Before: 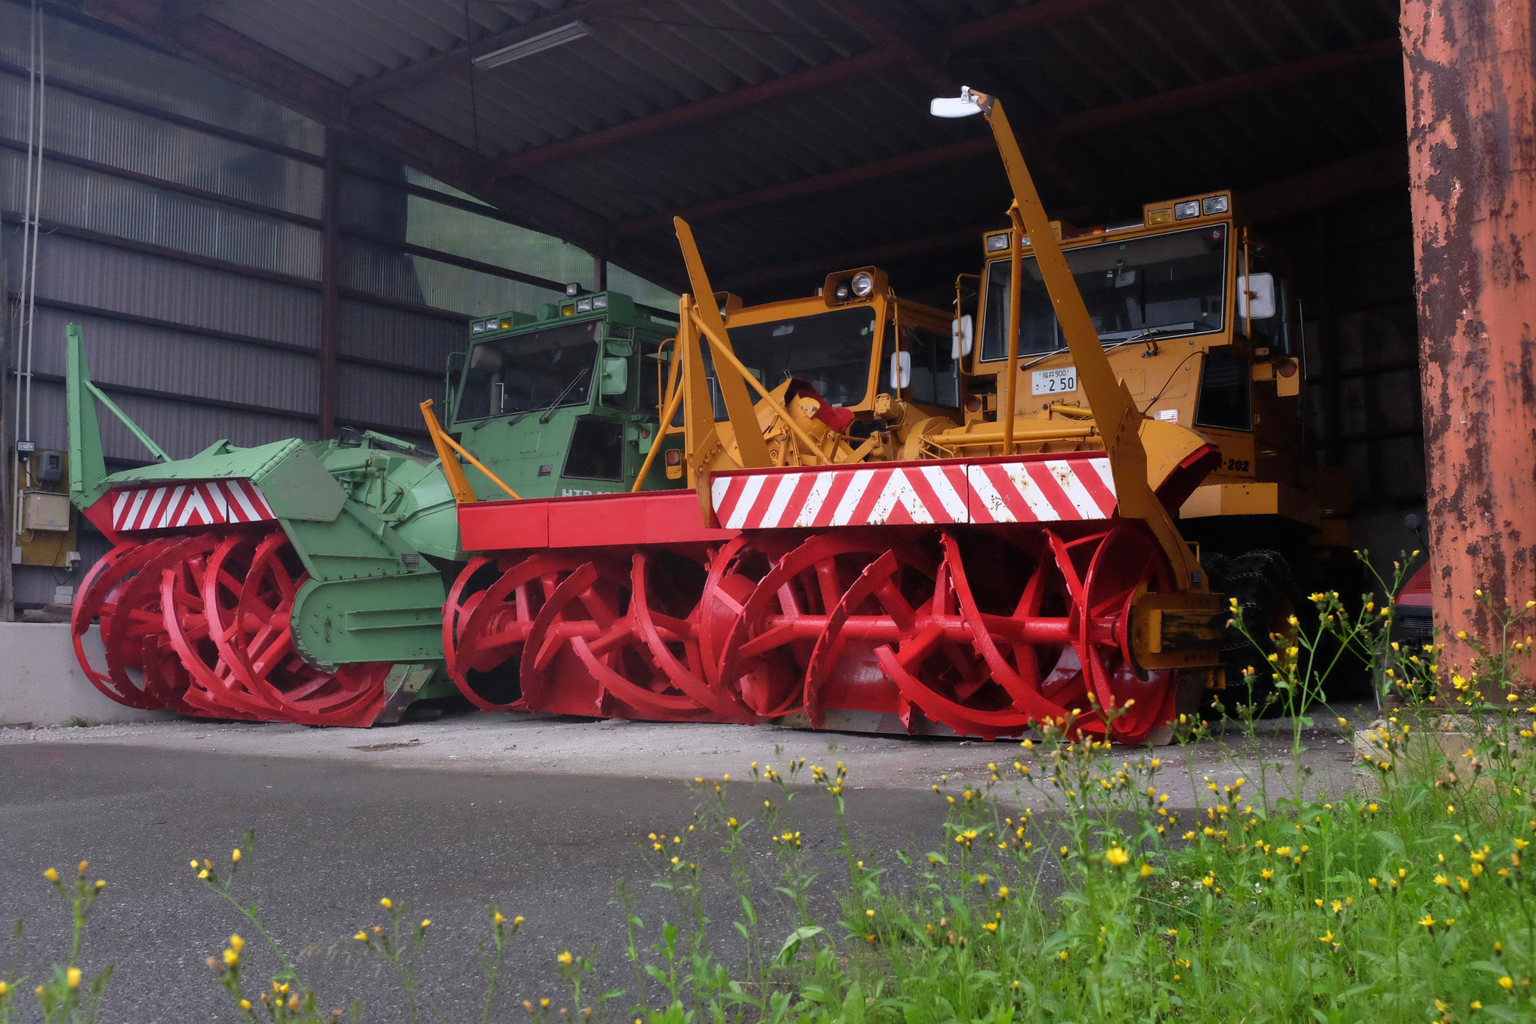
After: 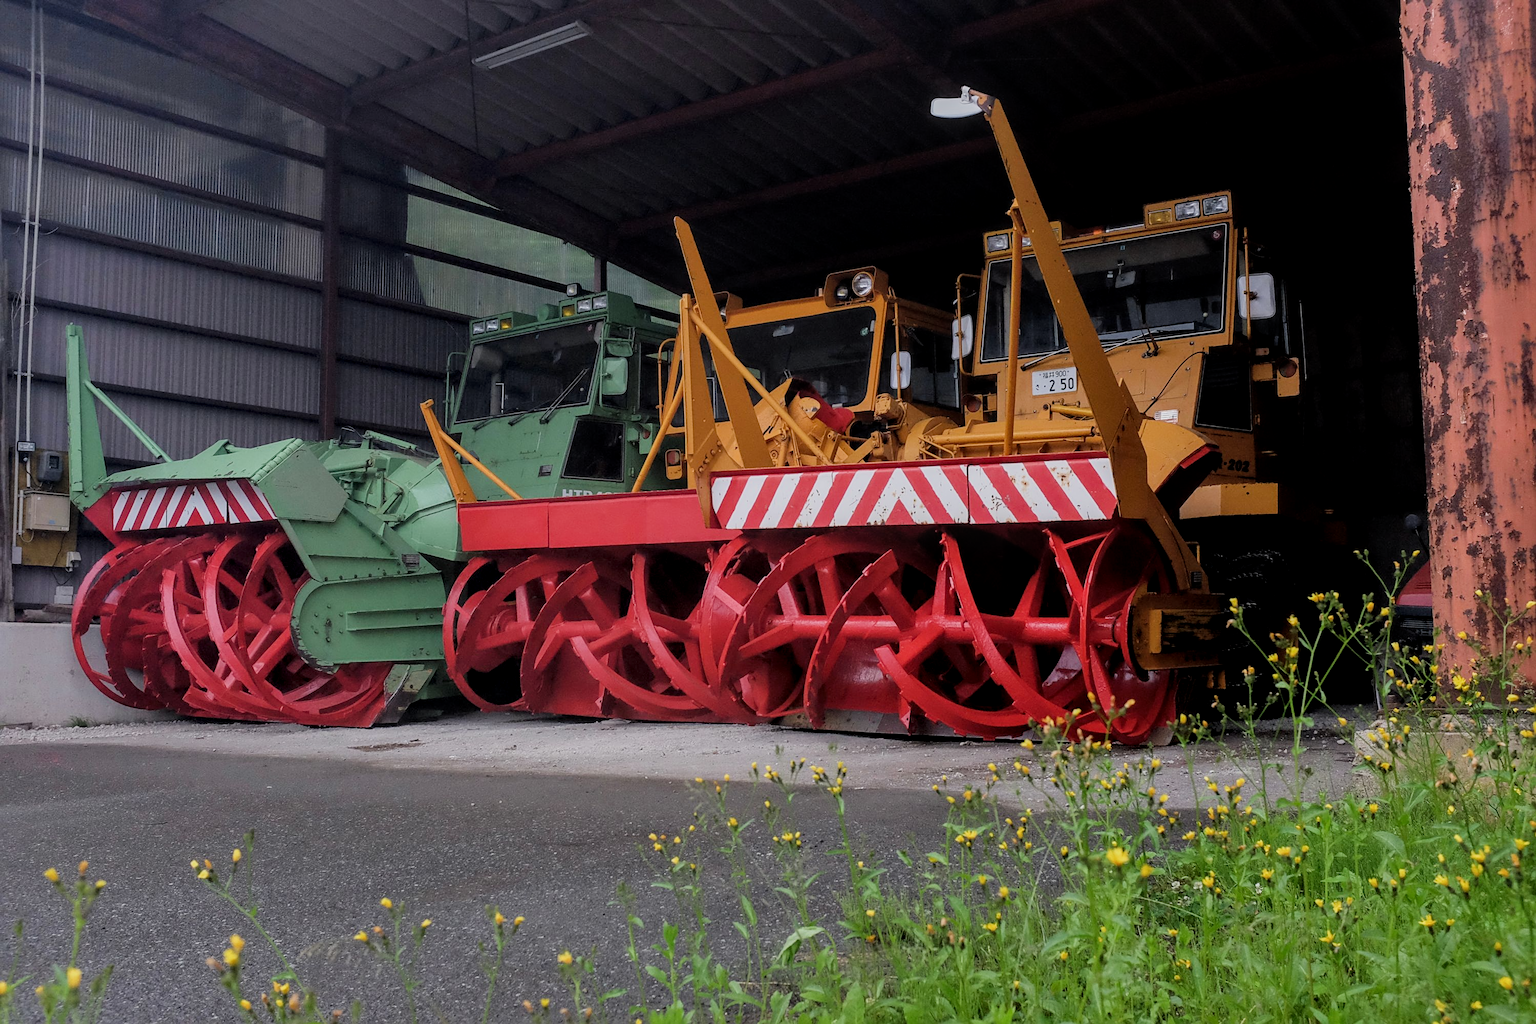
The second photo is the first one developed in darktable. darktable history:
filmic rgb: black relative exposure -7.65 EV, white relative exposure 4.56 EV, hardness 3.61
sharpen: amount 0.5
local contrast: on, module defaults
